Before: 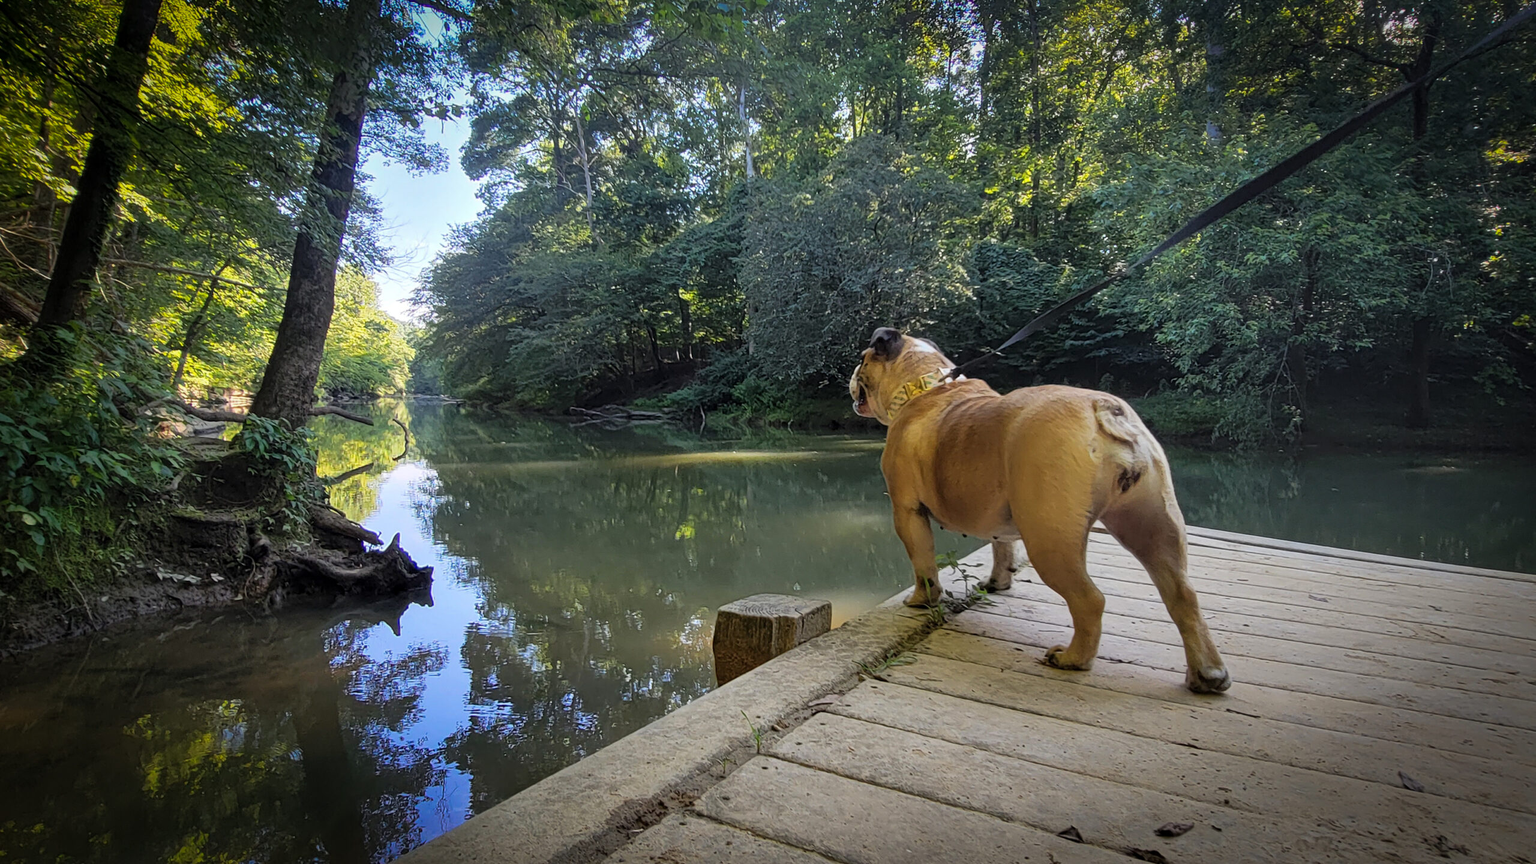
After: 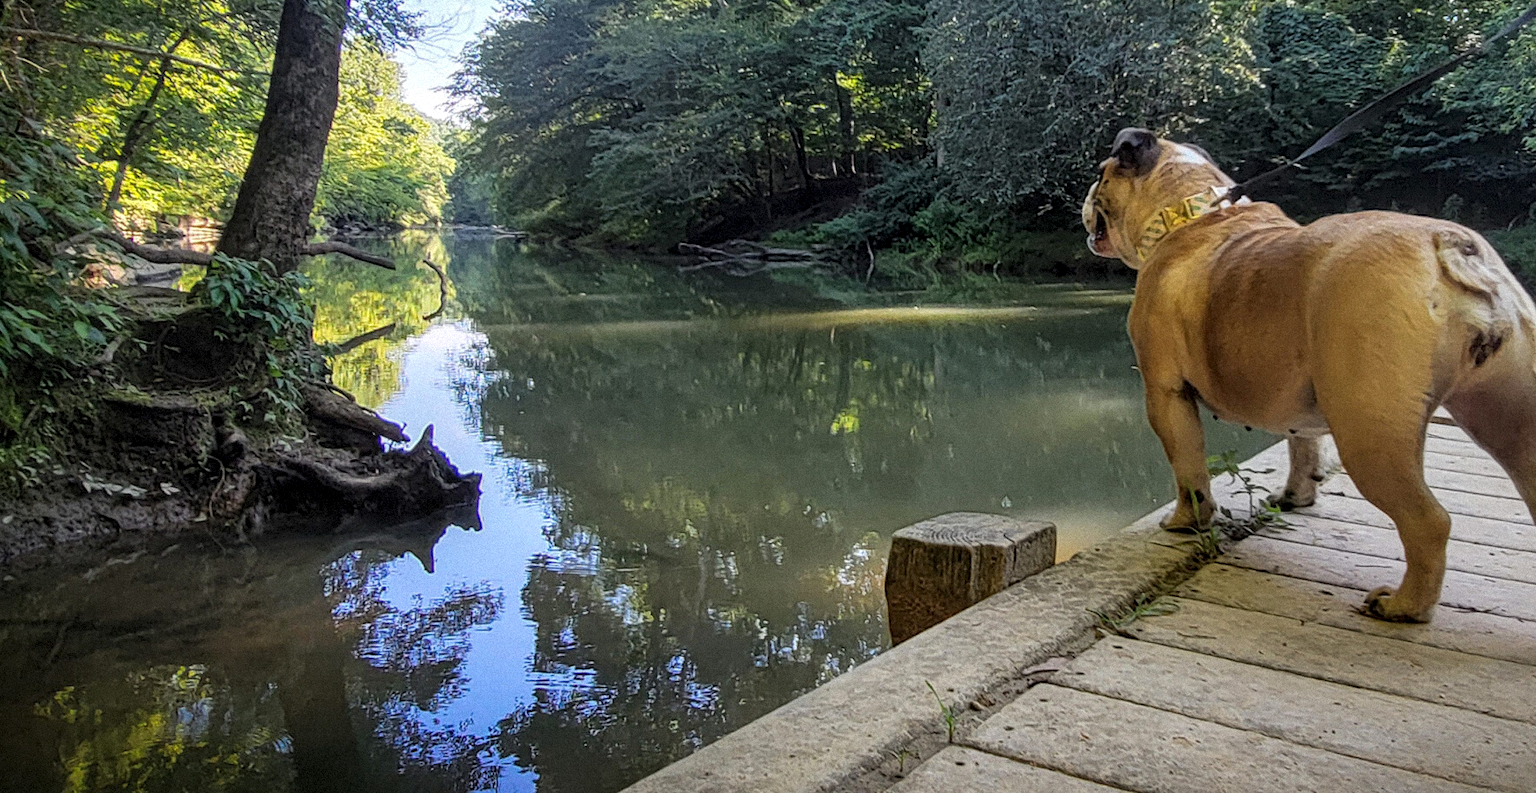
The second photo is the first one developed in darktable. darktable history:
grain: mid-tones bias 0%
crop: left 6.488%, top 27.668%, right 24.183%, bottom 8.656%
local contrast: on, module defaults
